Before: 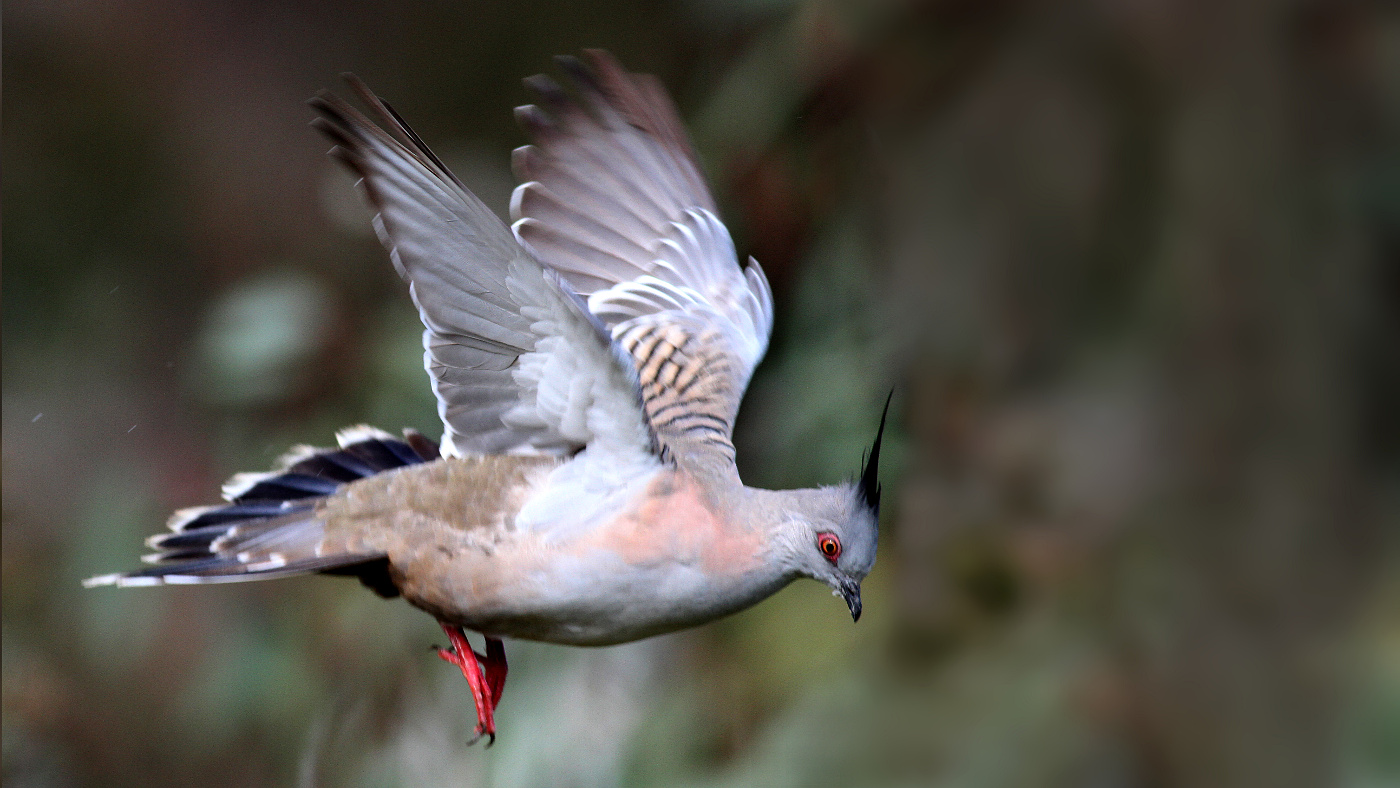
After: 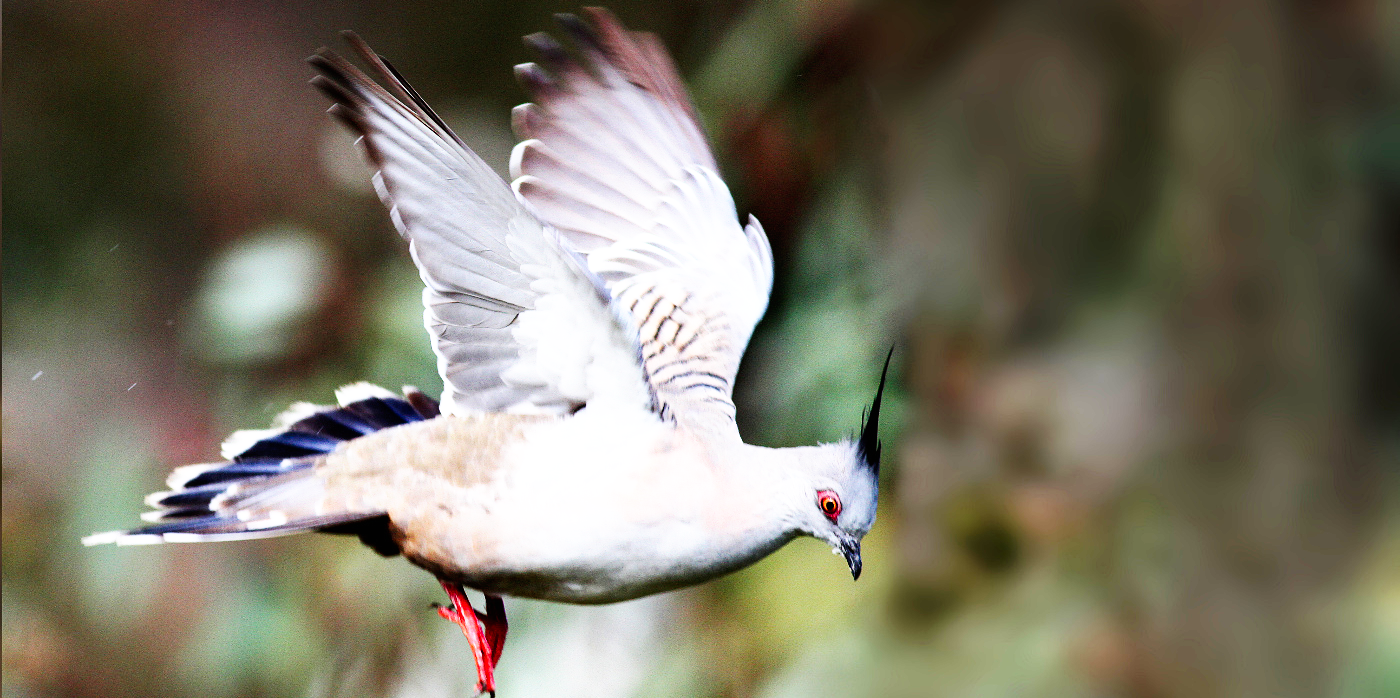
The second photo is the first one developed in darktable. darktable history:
crop and rotate: top 5.431%, bottom 5.938%
exposure: exposure 0.246 EV, compensate highlight preservation false
base curve: curves: ch0 [(0, 0) (0.007, 0.004) (0.027, 0.03) (0.046, 0.07) (0.207, 0.54) (0.442, 0.872) (0.673, 0.972) (1, 1)], preserve colors none
